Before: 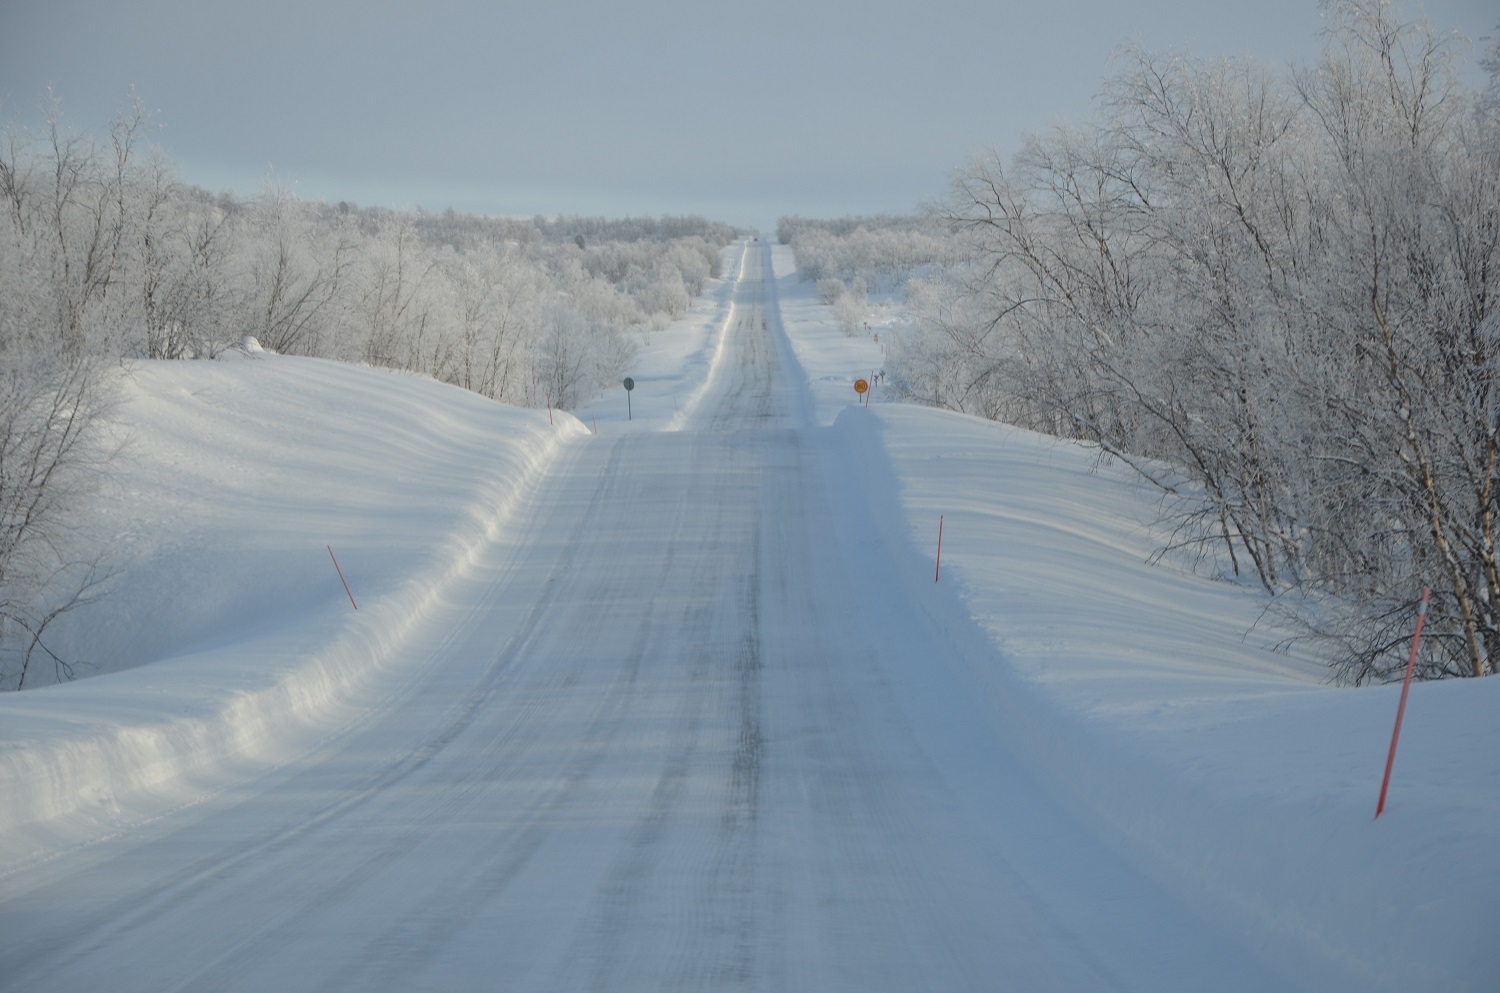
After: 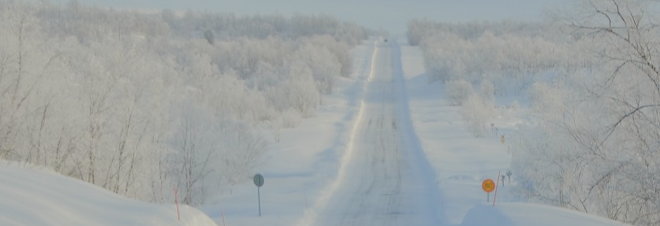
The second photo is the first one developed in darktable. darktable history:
rotate and perspective: rotation -0.013°, lens shift (vertical) -0.027, lens shift (horizontal) 0.178, crop left 0.016, crop right 0.989, crop top 0.082, crop bottom 0.918
color correction: highlights b* 3
crop: left 28.64%, top 16.832%, right 26.637%, bottom 58.055%
filmic rgb: black relative exposure -7.65 EV, white relative exposure 4.56 EV, hardness 3.61
tone curve: curves: ch0 [(0, 0) (0.004, 0.008) (0.077, 0.156) (0.169, 0.29) (0.774, 0.774) (1, 1)], color space Lab, linked channels, preserve colors none
